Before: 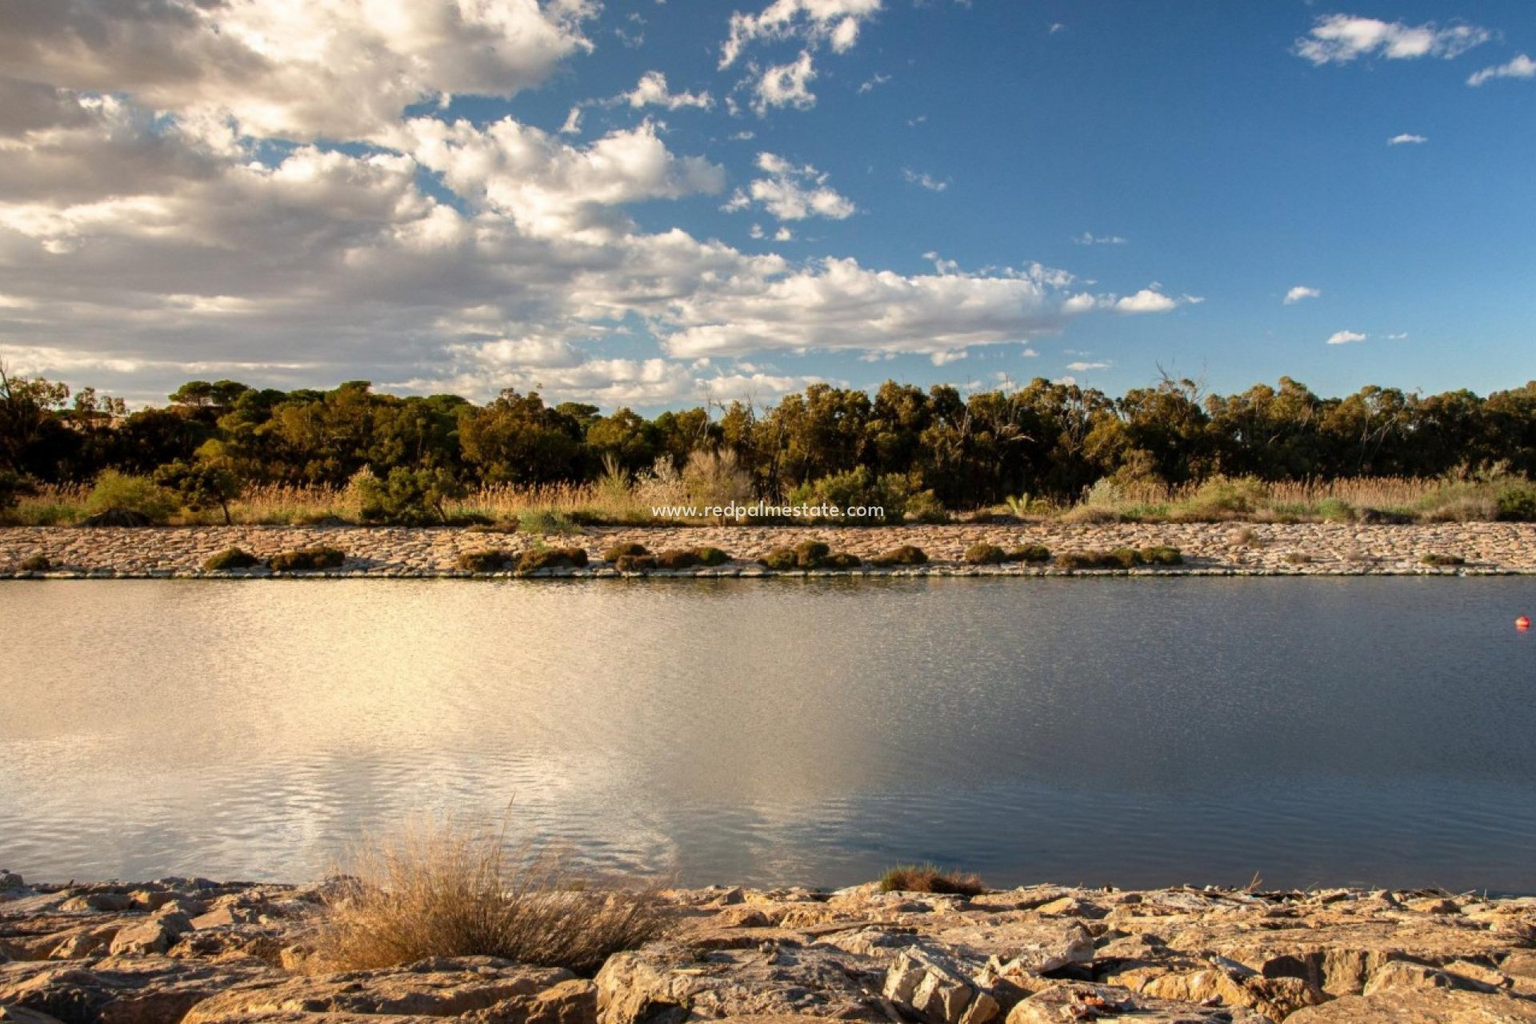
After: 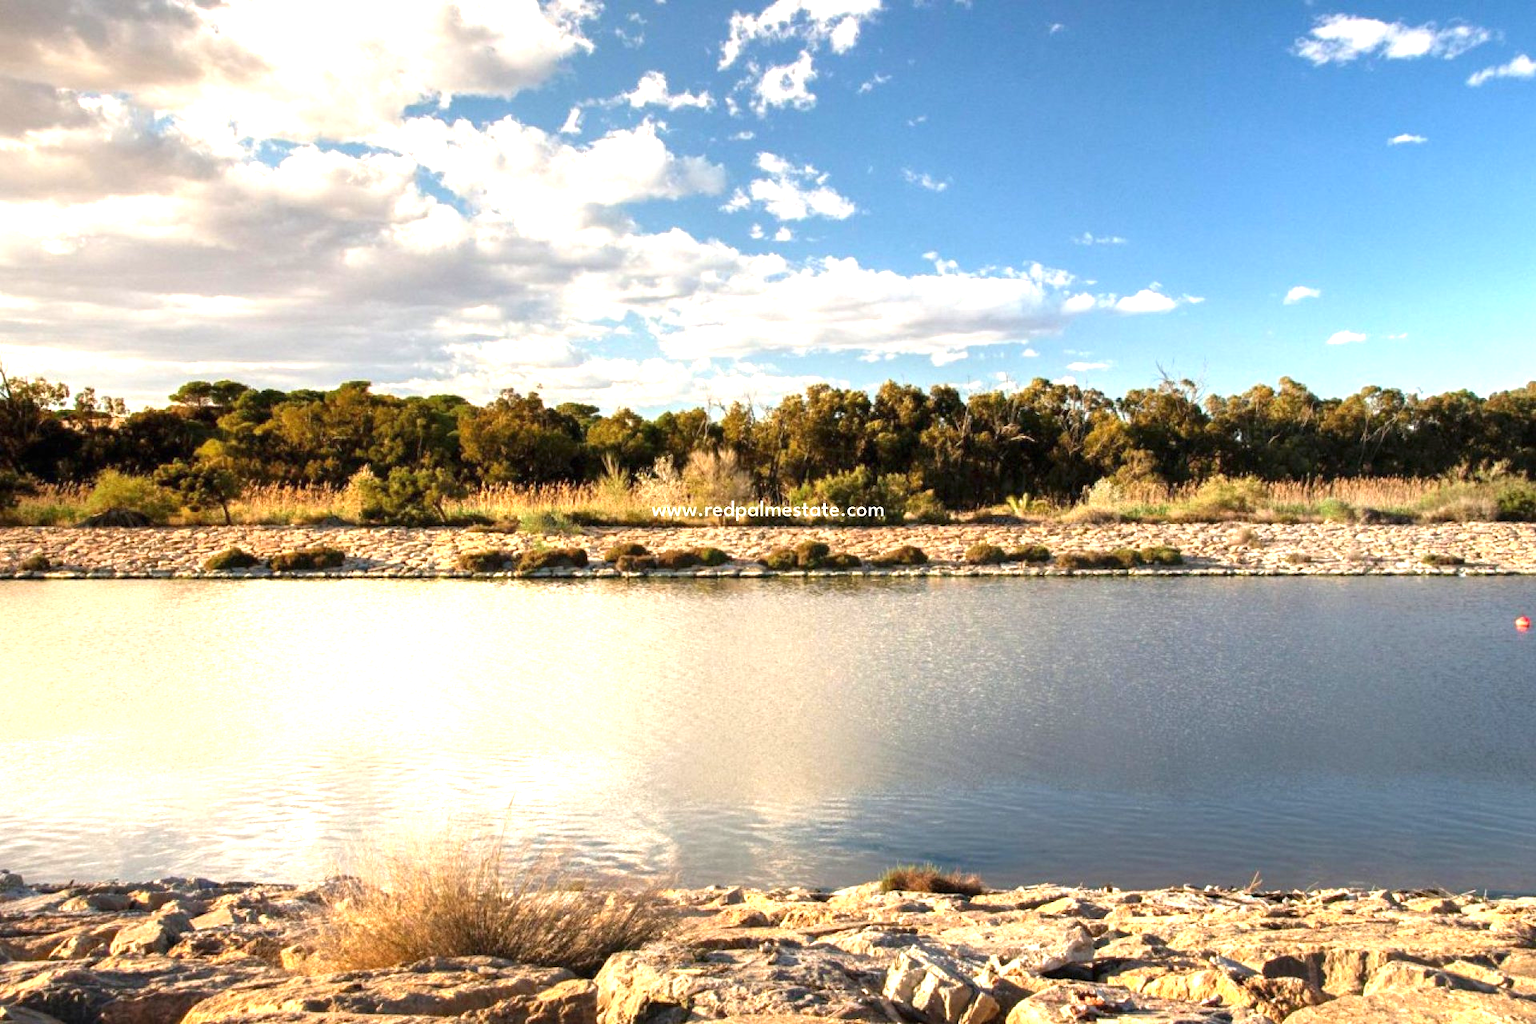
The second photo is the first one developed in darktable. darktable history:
exposure: black level correction 0, exposure 1.2 EV, compensate exposure bias true, compensate highlight preservation false
rotate and perspective: automatic cropping off
